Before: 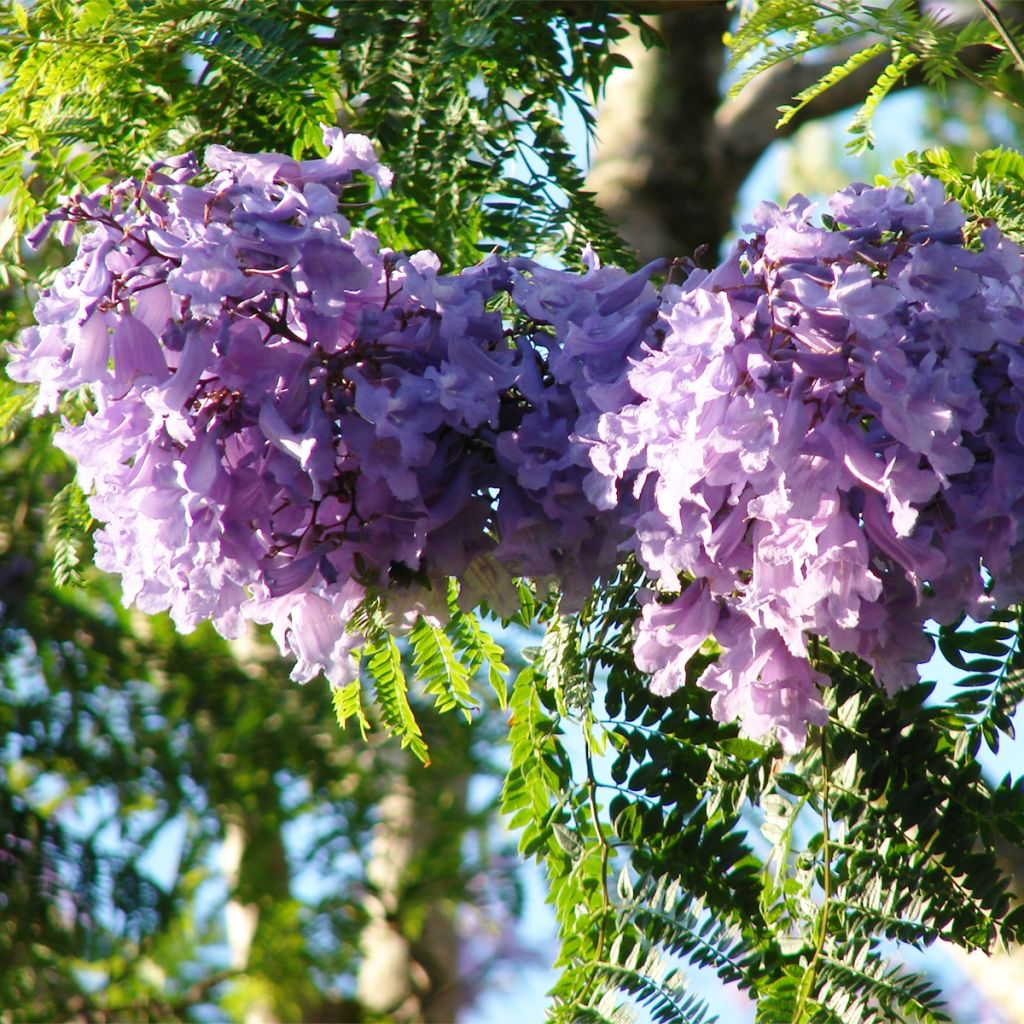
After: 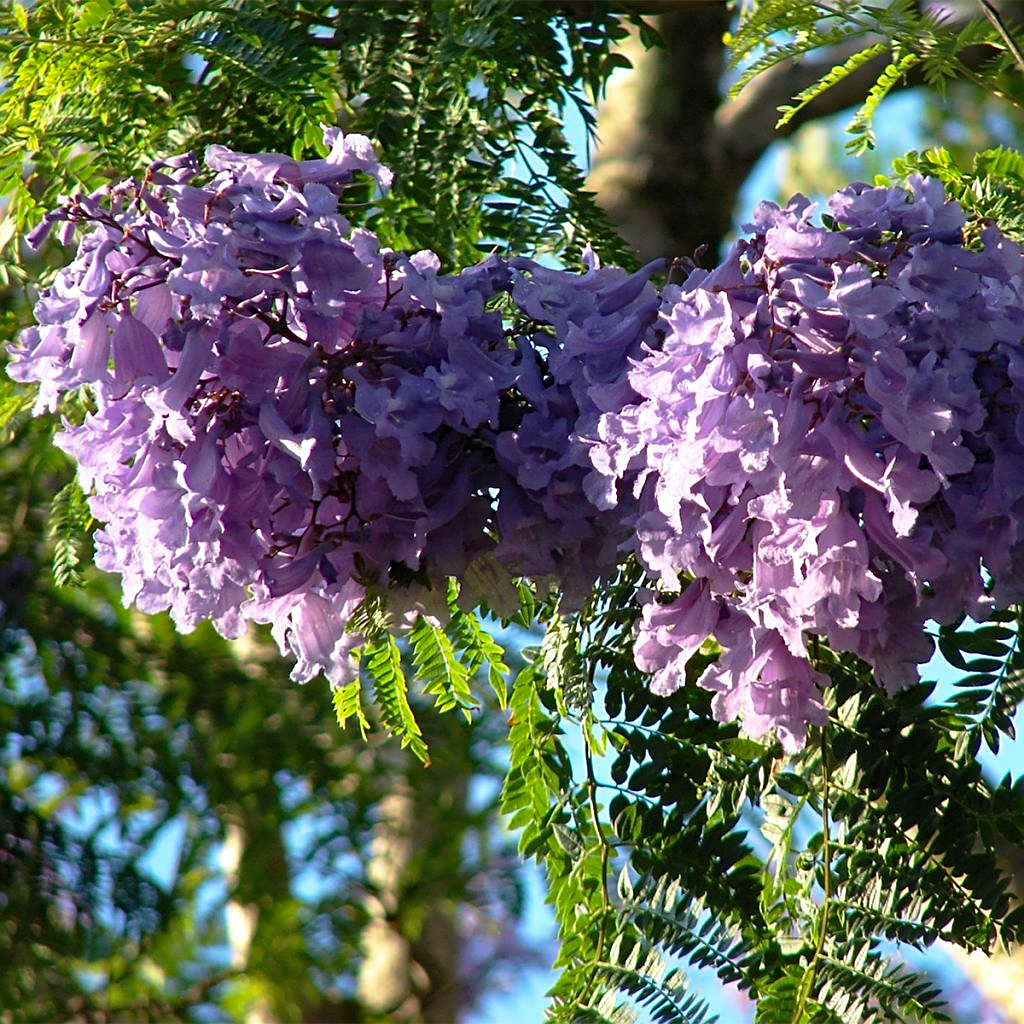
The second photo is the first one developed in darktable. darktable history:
sharpen: on, module defaults
base curve: curves: ch0 [(0, 0) (0.595, 0.418) (1, 1)], preserve colors none
haze removal: compatibility mode true, adaptive false
